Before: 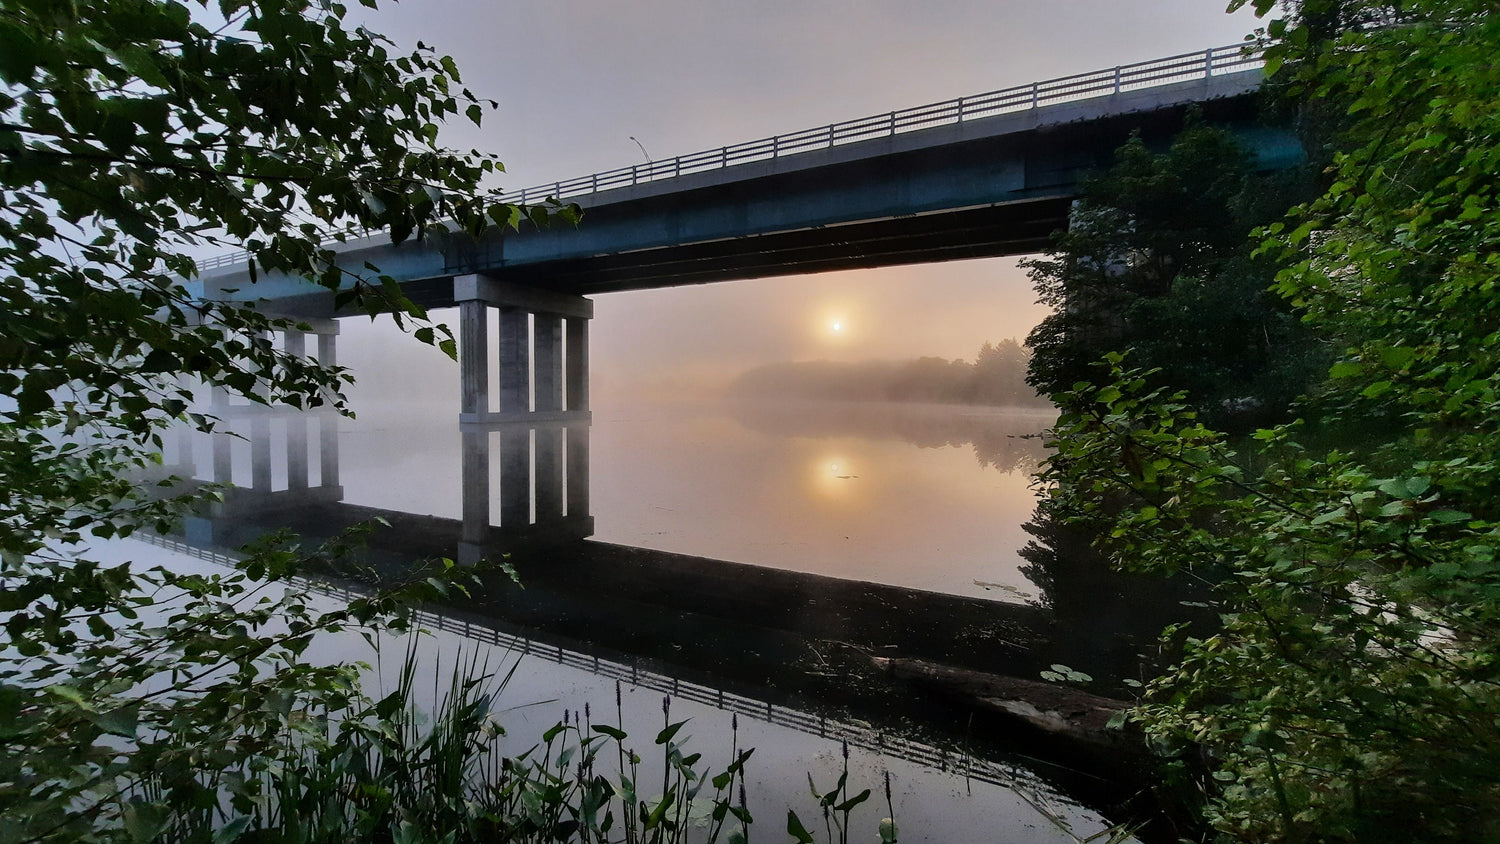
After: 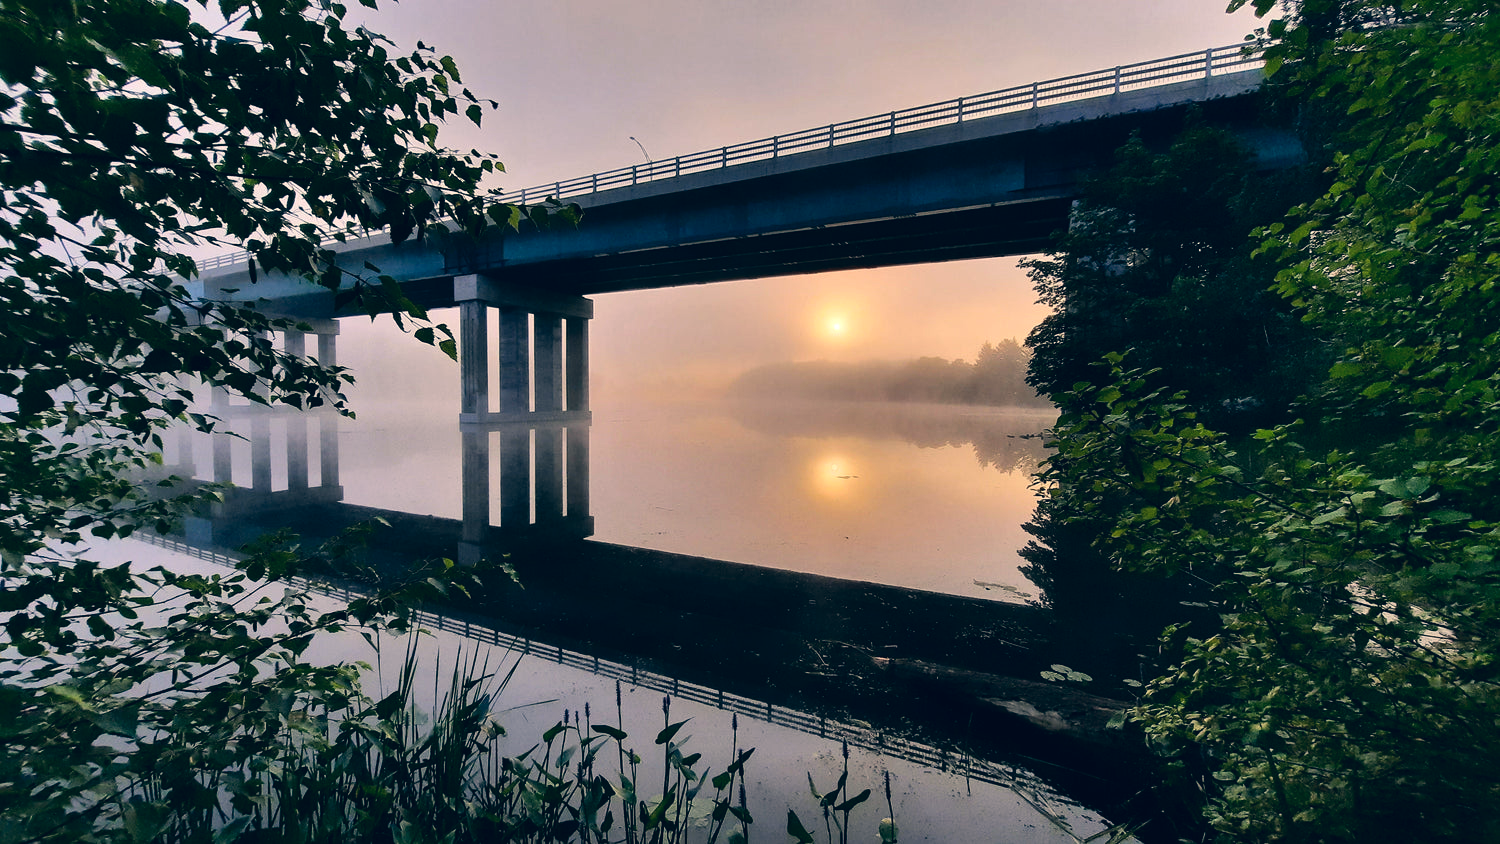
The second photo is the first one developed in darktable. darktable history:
tone equalizer: -8 EV -0.417 EV, -7 EV -0.389 EV, -6 EV -0.333 EV, -5 EV -0.222 EV, -3 EV 0.222 EV, -2 EV 0.333 EV, -1 EV 0.389 EV, +0 EV 0.417 EV, edges refinement/feathering 500, mask exposure compensation -1.57 EV, preserve details no
color correction: highlights a* 10.32, highlights b* 14.66, shadows a* -9.59, shadows b* -15.02
